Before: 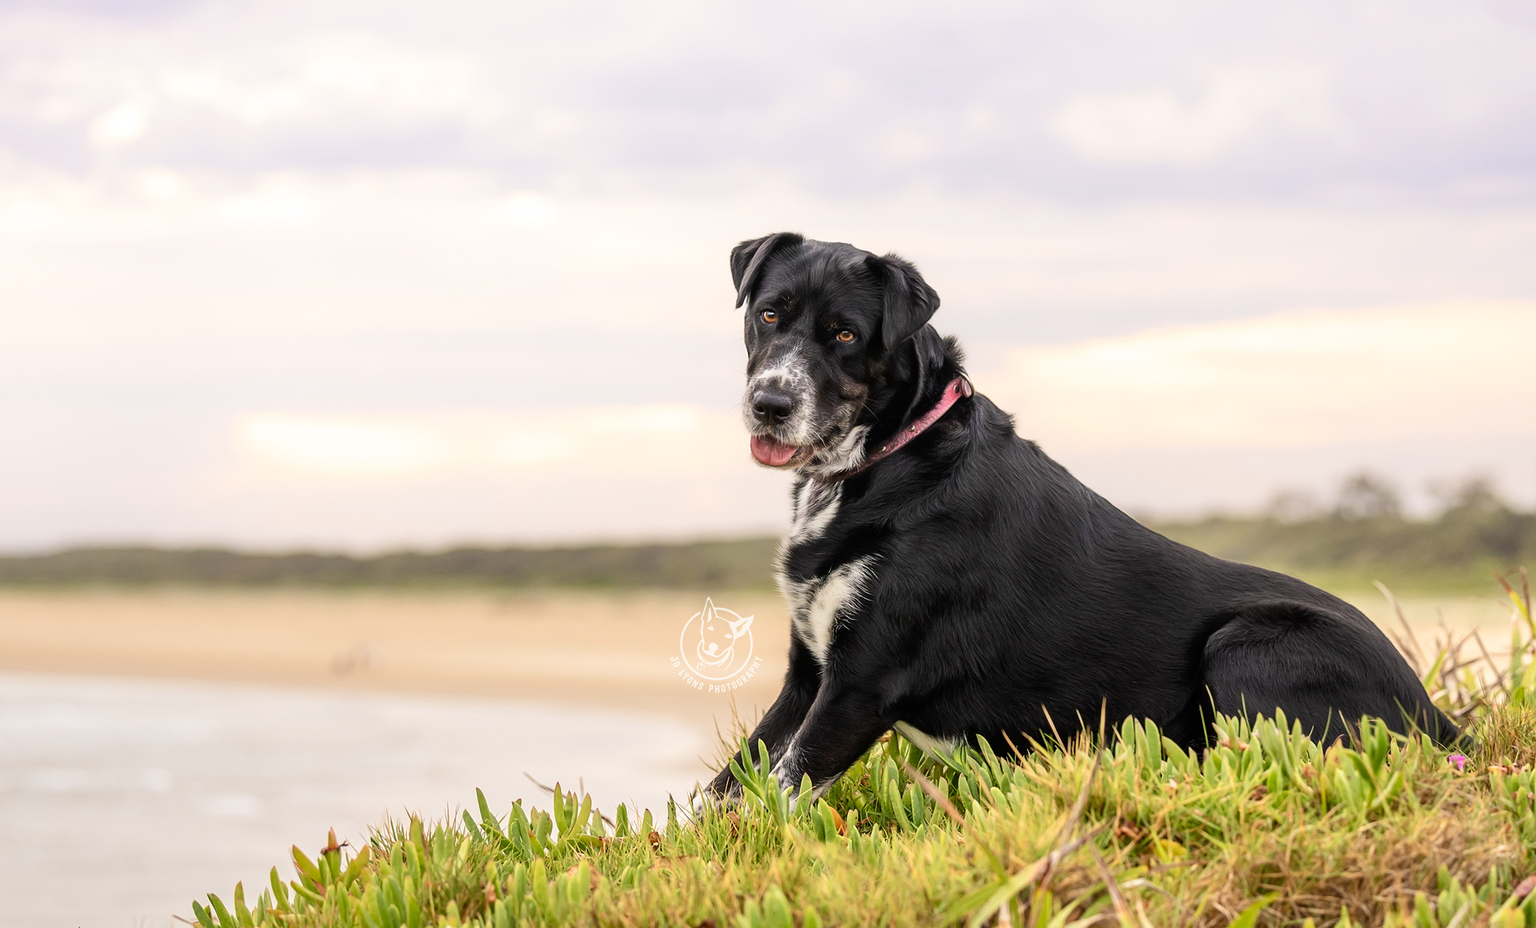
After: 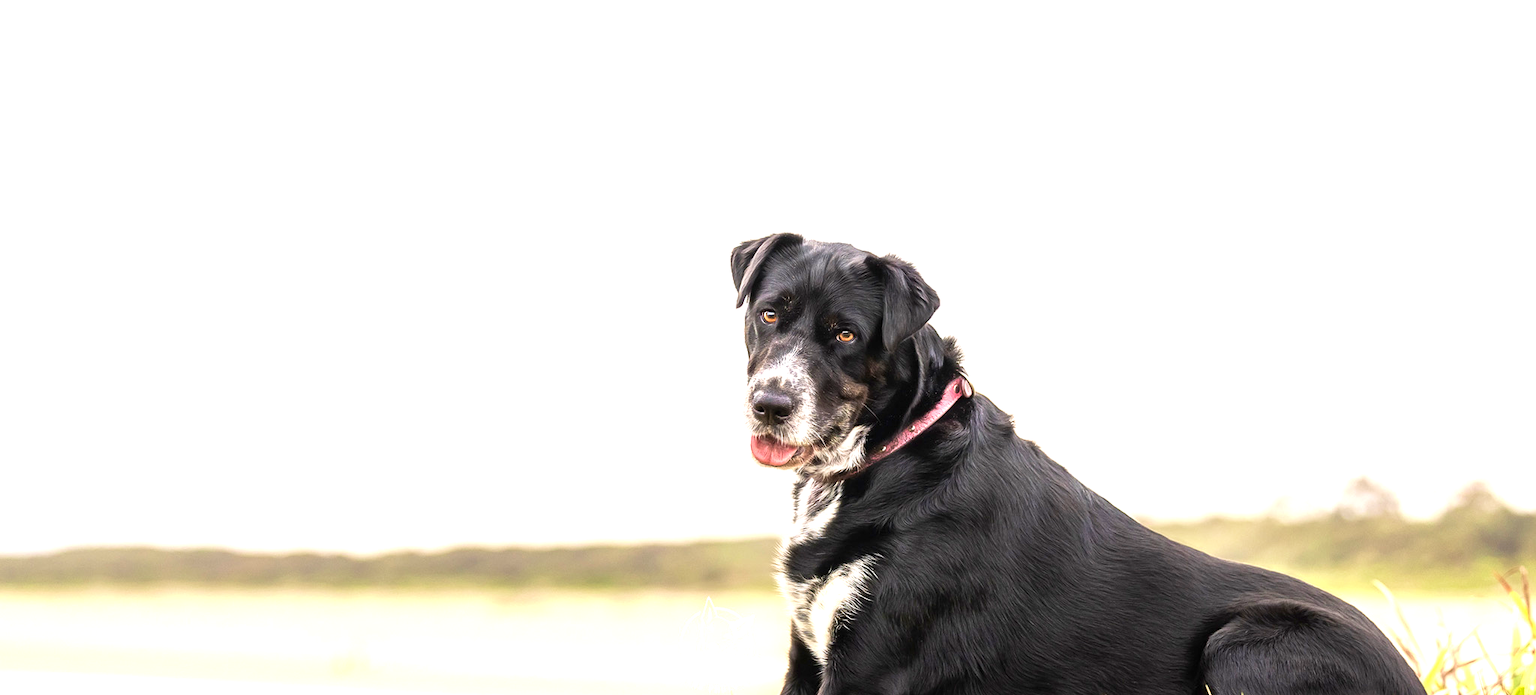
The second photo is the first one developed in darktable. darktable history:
exposure: black level correction 0, exposure 1.1 EV, compensate highlight preservation false
velvia: on, module defaults
crop: bottom 24.988%
